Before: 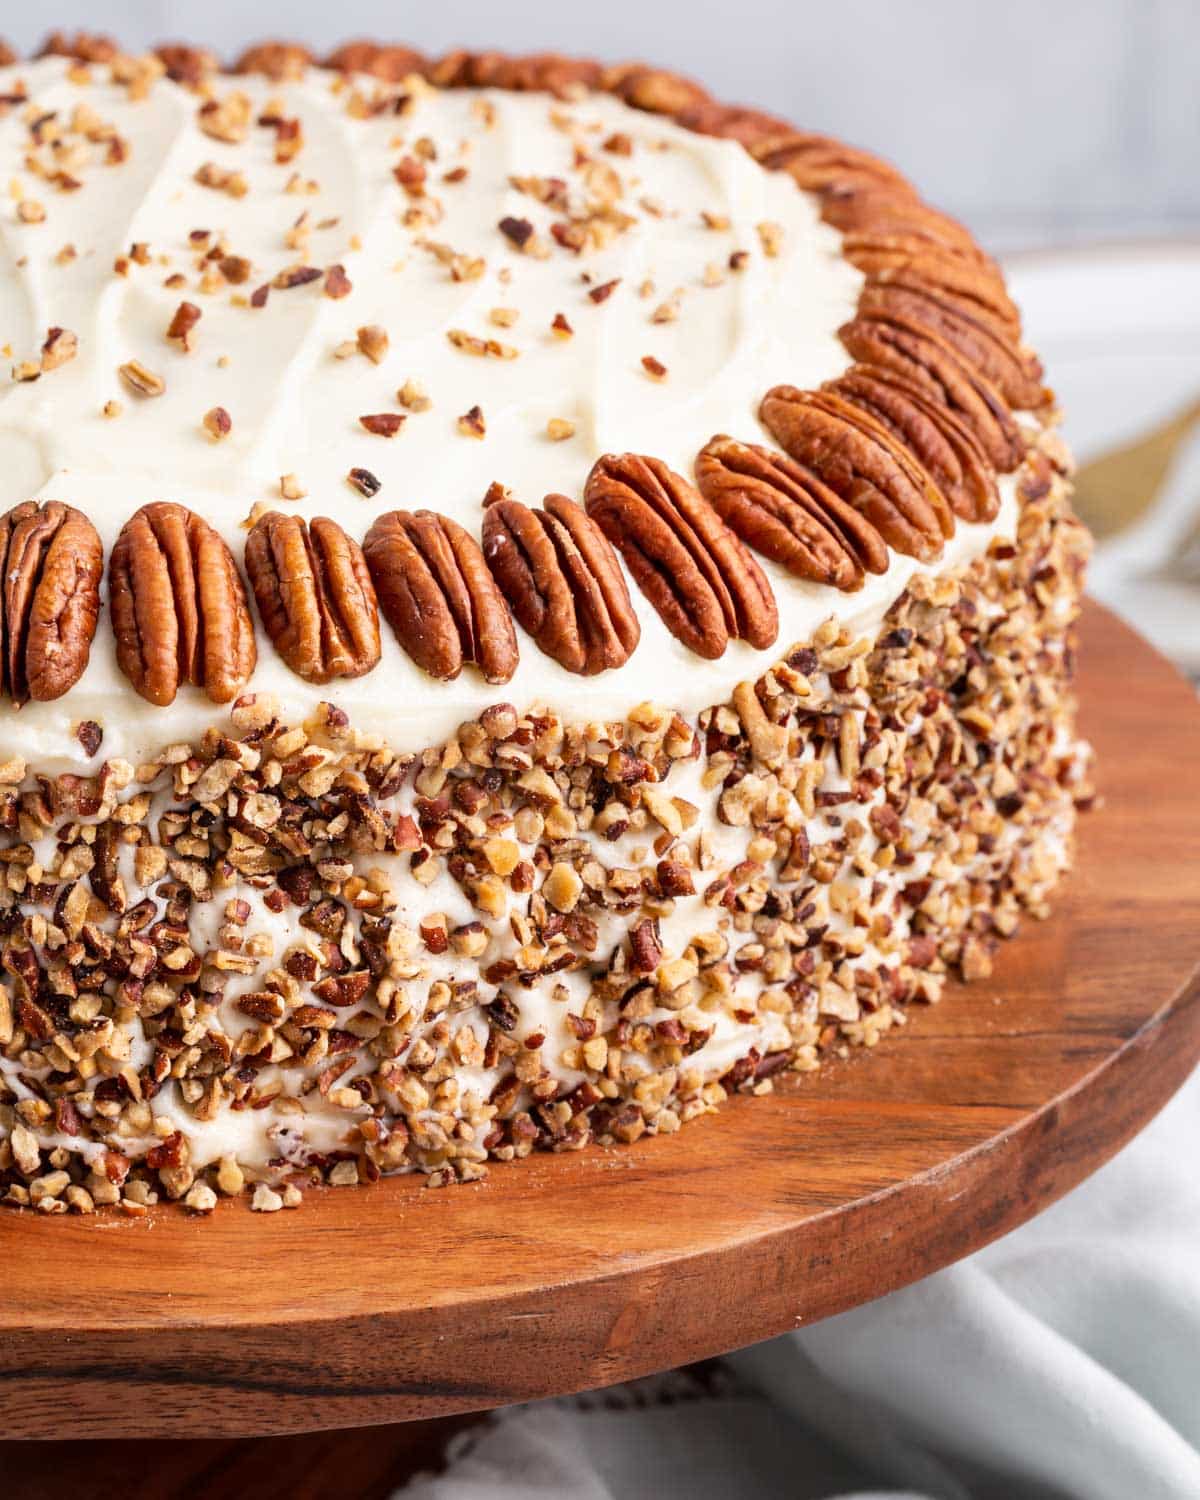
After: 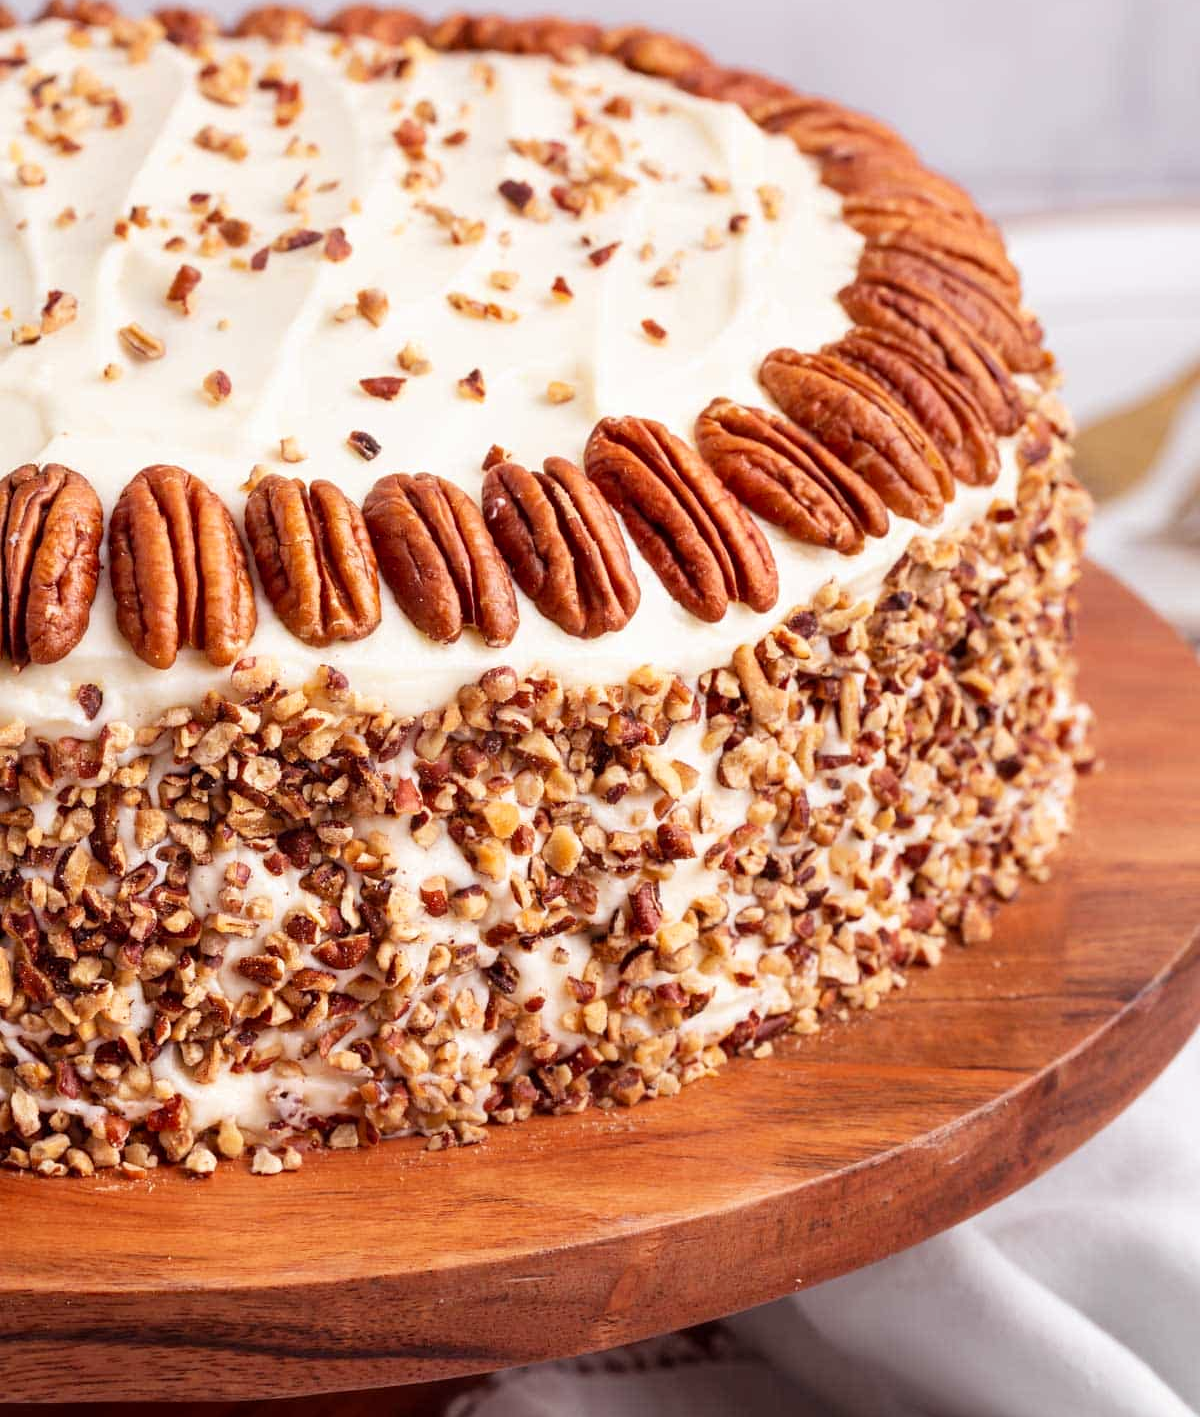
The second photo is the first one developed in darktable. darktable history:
crop and rotate: top 2.479%, bottom 3.018%
rgb levels: mode RGB, independent channels, levels [[0, 0.474, 1], [0, 0.5, 1], [0, 0.5, 1]]
